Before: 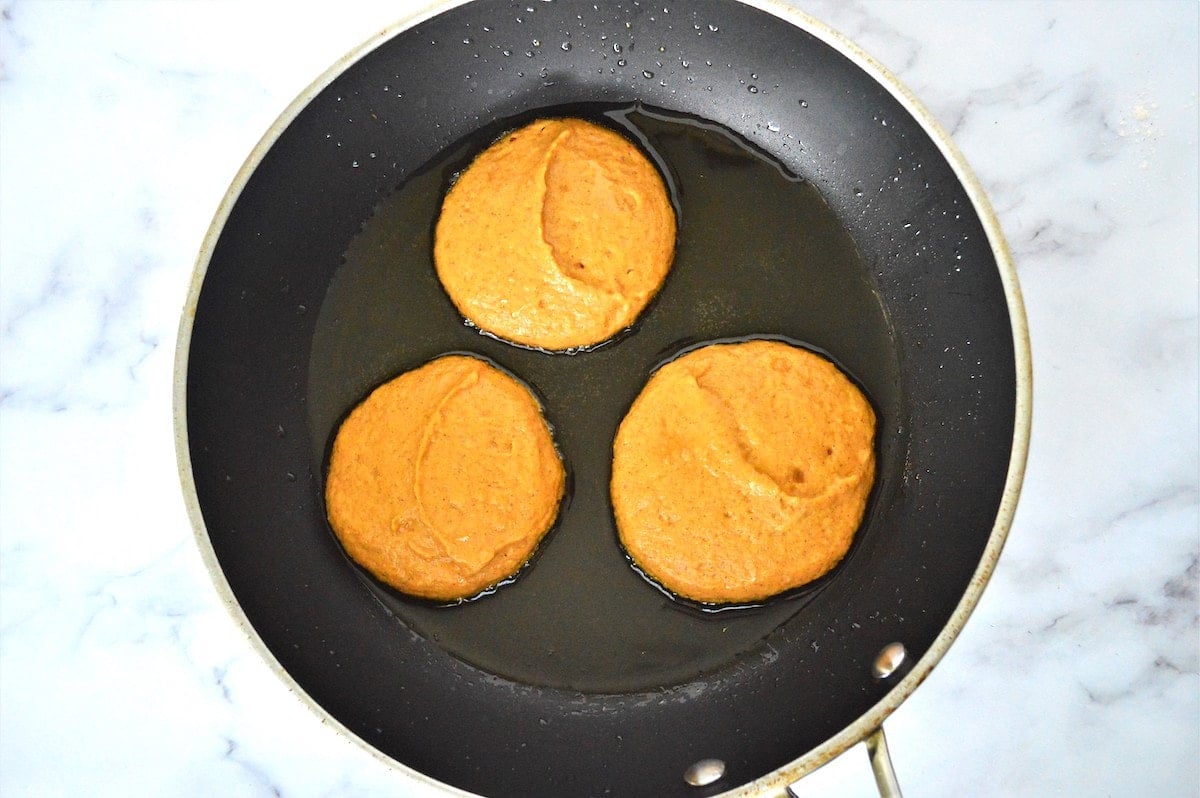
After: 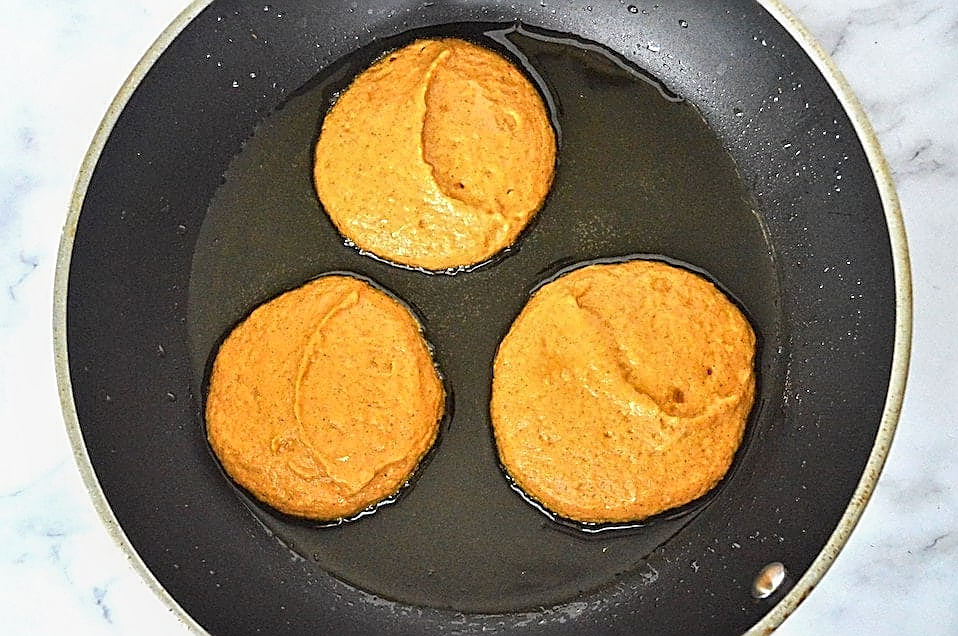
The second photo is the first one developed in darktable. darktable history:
local contrast: on, module defaults
crop and rotate: left 10.039%, top 10.047%, right 10.058%, bottom 10.166%
sharpen: radius 1.705, amount 1.294
